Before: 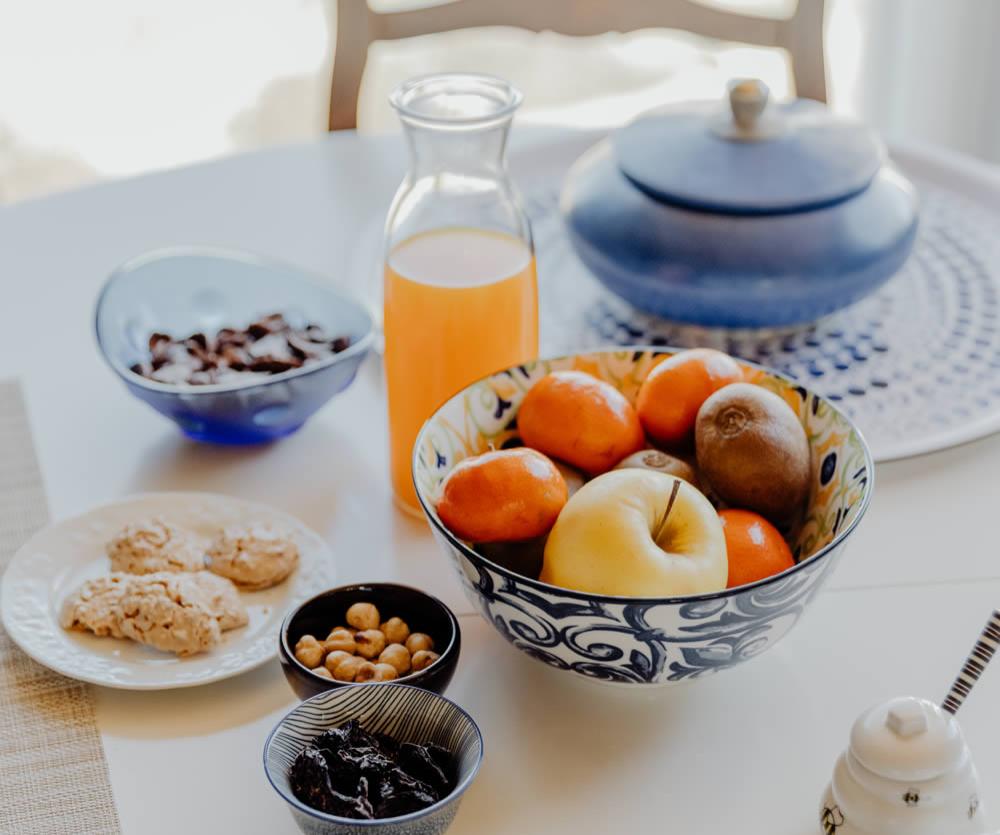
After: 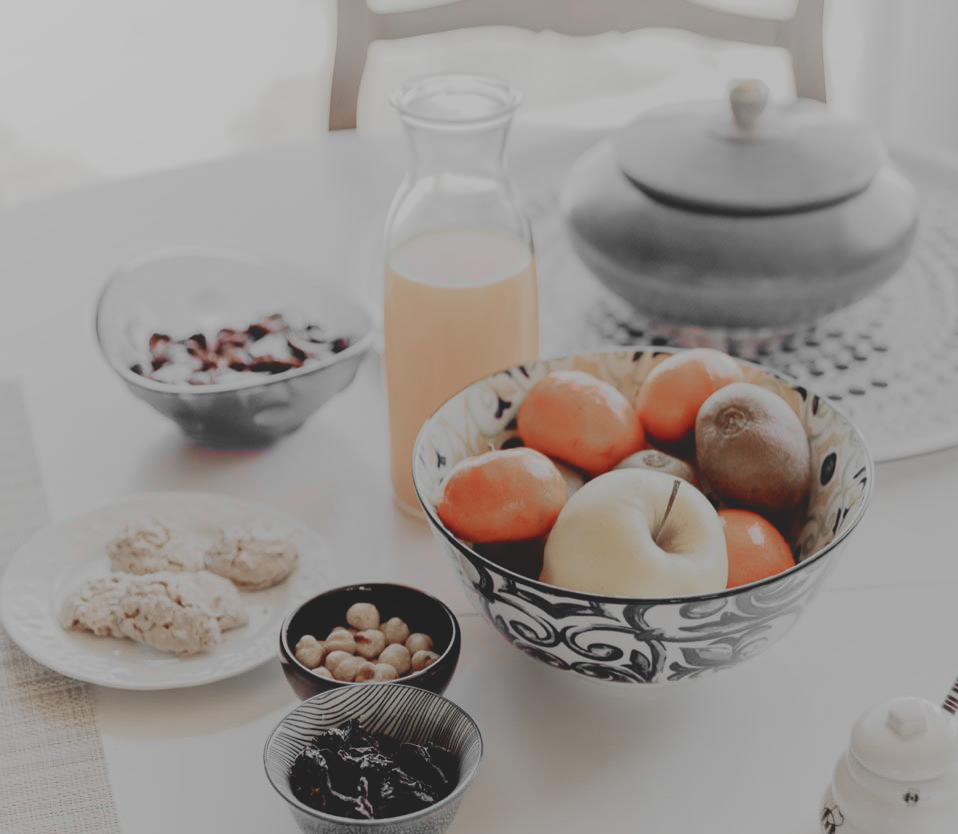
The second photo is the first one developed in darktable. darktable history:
exposure: exposure 0 EV, compensate highlight preservation false
color zones: curves: ch1 [(0, 0.831) (0.08, 0.771) (0.157, 0.268) (0.241, 0.207) (0.562, -0.005) (0.714, -0.013) (0.876, 0.01) (1, 0.831)]
crop: right 4.126%, bottom 0.031%
contrast brightness saturation: contrast 0.1, saturation -0.3
color balance rgb: contrast -10%
local contrast: detail 69%
filmic rgb: black relative exposure -7.48 EV, white relative exposure 4.83 EV, hardness 3.4, color science v6 (2022)
